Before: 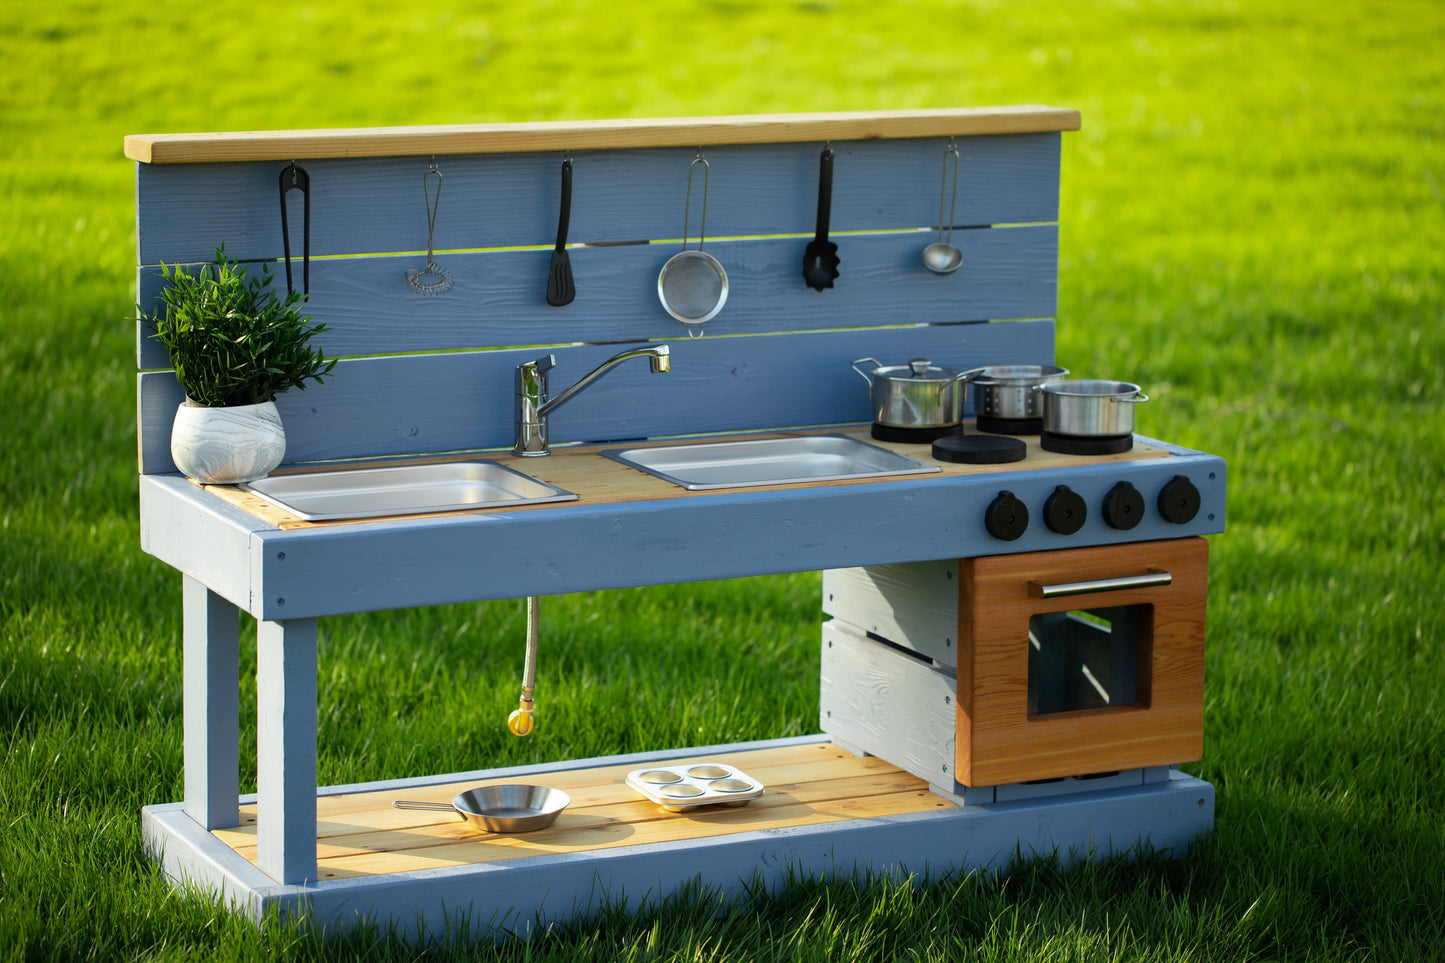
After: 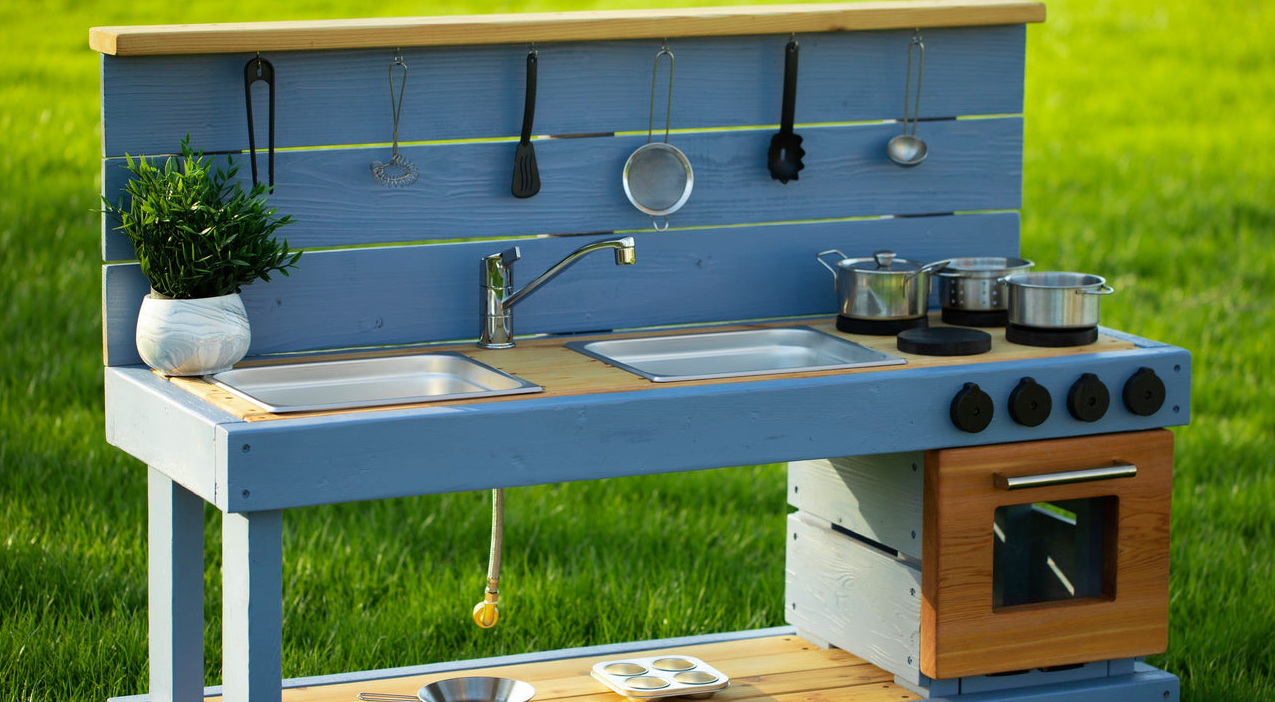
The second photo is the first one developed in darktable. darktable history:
crop and rotate: left 2.436%, top 11.248%, right 9.308%, bottom 15.787%
velvia: on, module defaults
